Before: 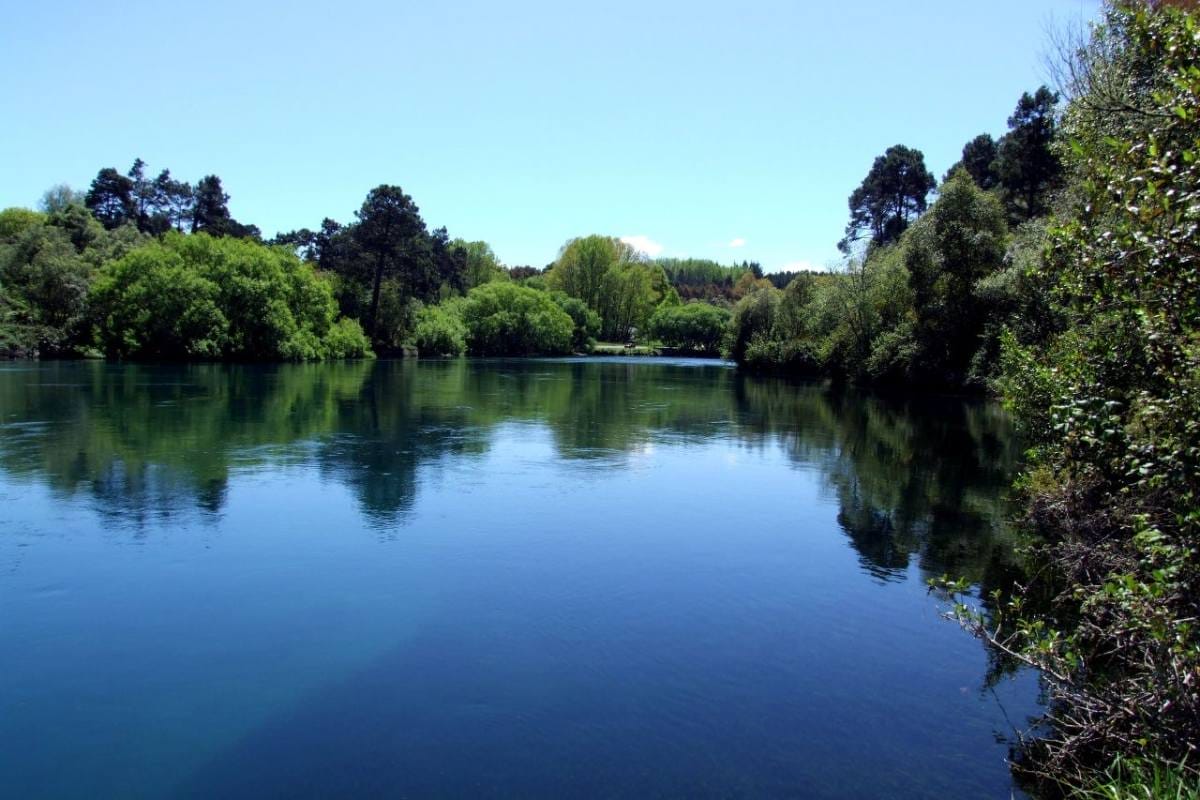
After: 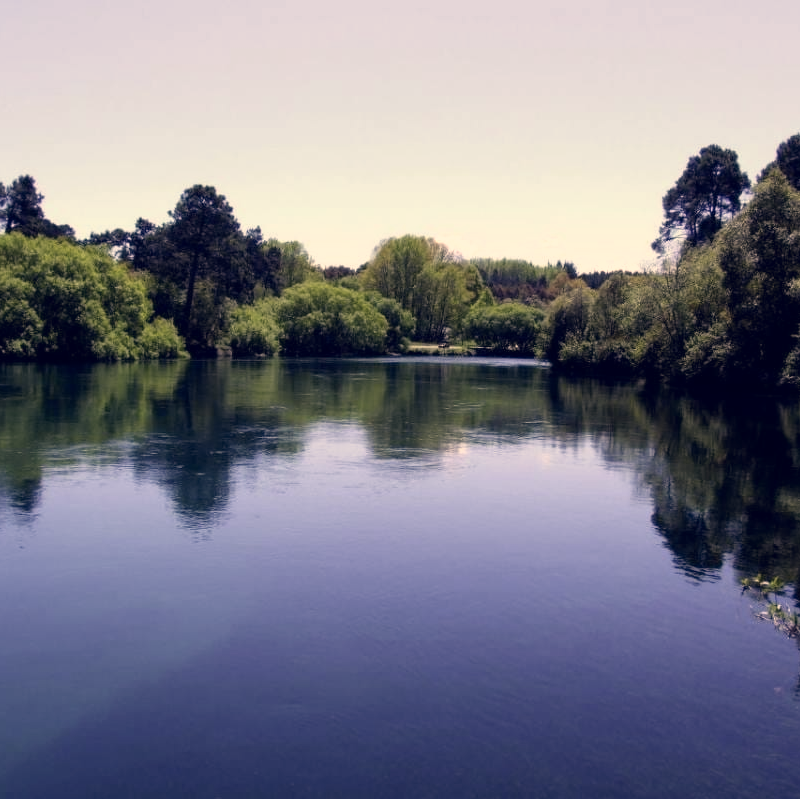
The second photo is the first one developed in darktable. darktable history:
color correction: highlights a* 19.59, highlights b* 27.49, shadows a* 3.46, shadows b* -17.28, saturation 0.73
crop and rotate: left 15.546%, right 17.787%
